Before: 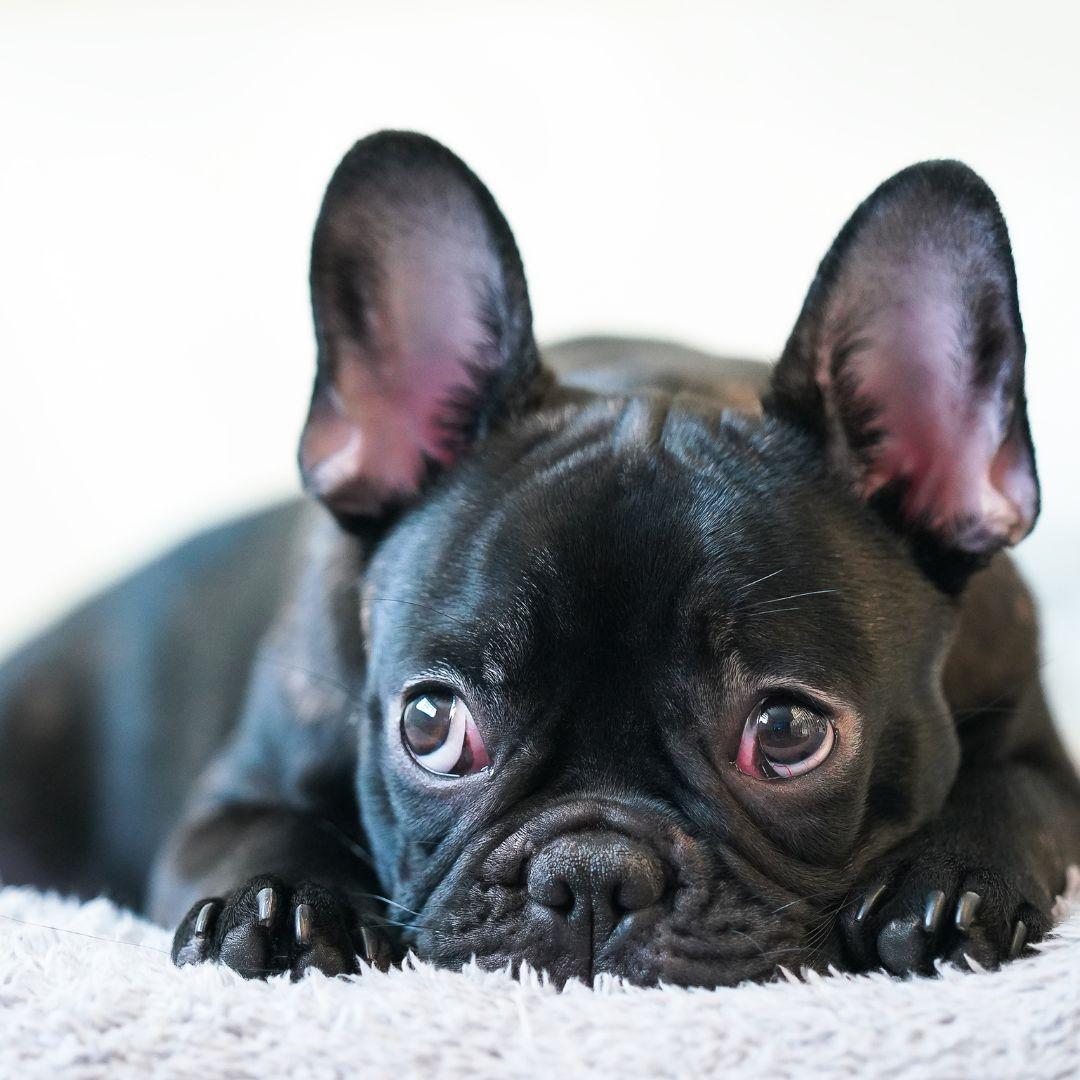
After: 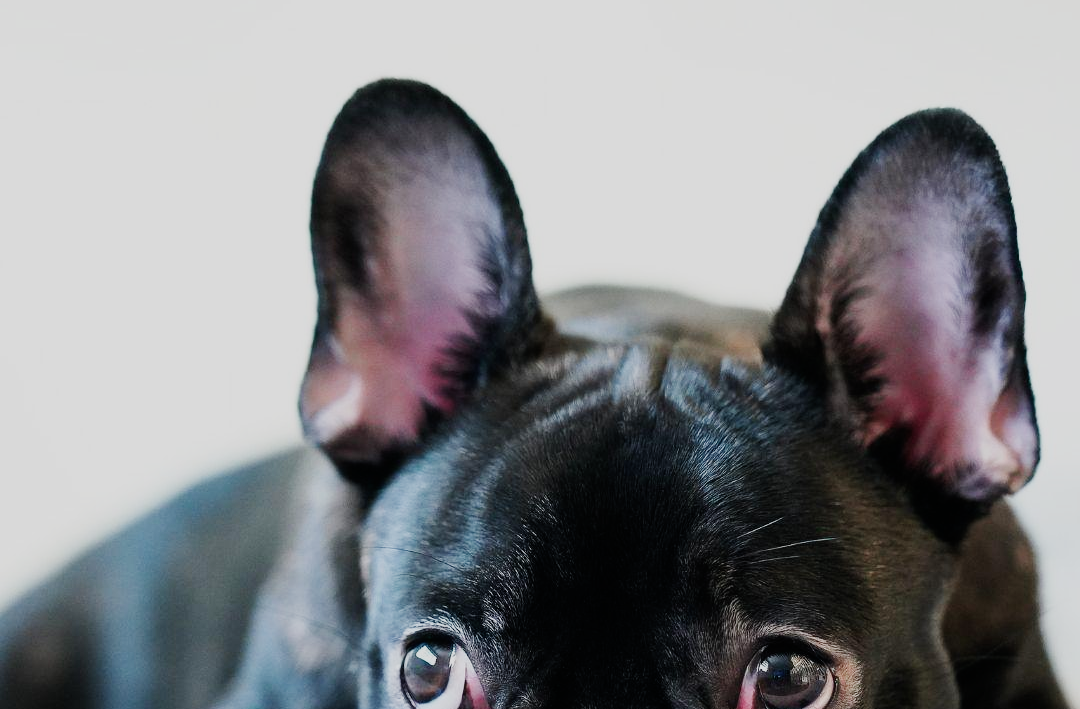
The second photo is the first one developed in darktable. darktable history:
crop and rotate: top 4.848%, bottom 29.503%
sigmoid: skew -0.2, preserve hue 0%, red attenuation 0.1, red rotation 0.035, green attenuation 0.1, green rotation -0.017, blue attenuation 0.15, blue rotation -0.052, base primaries Rec2020
